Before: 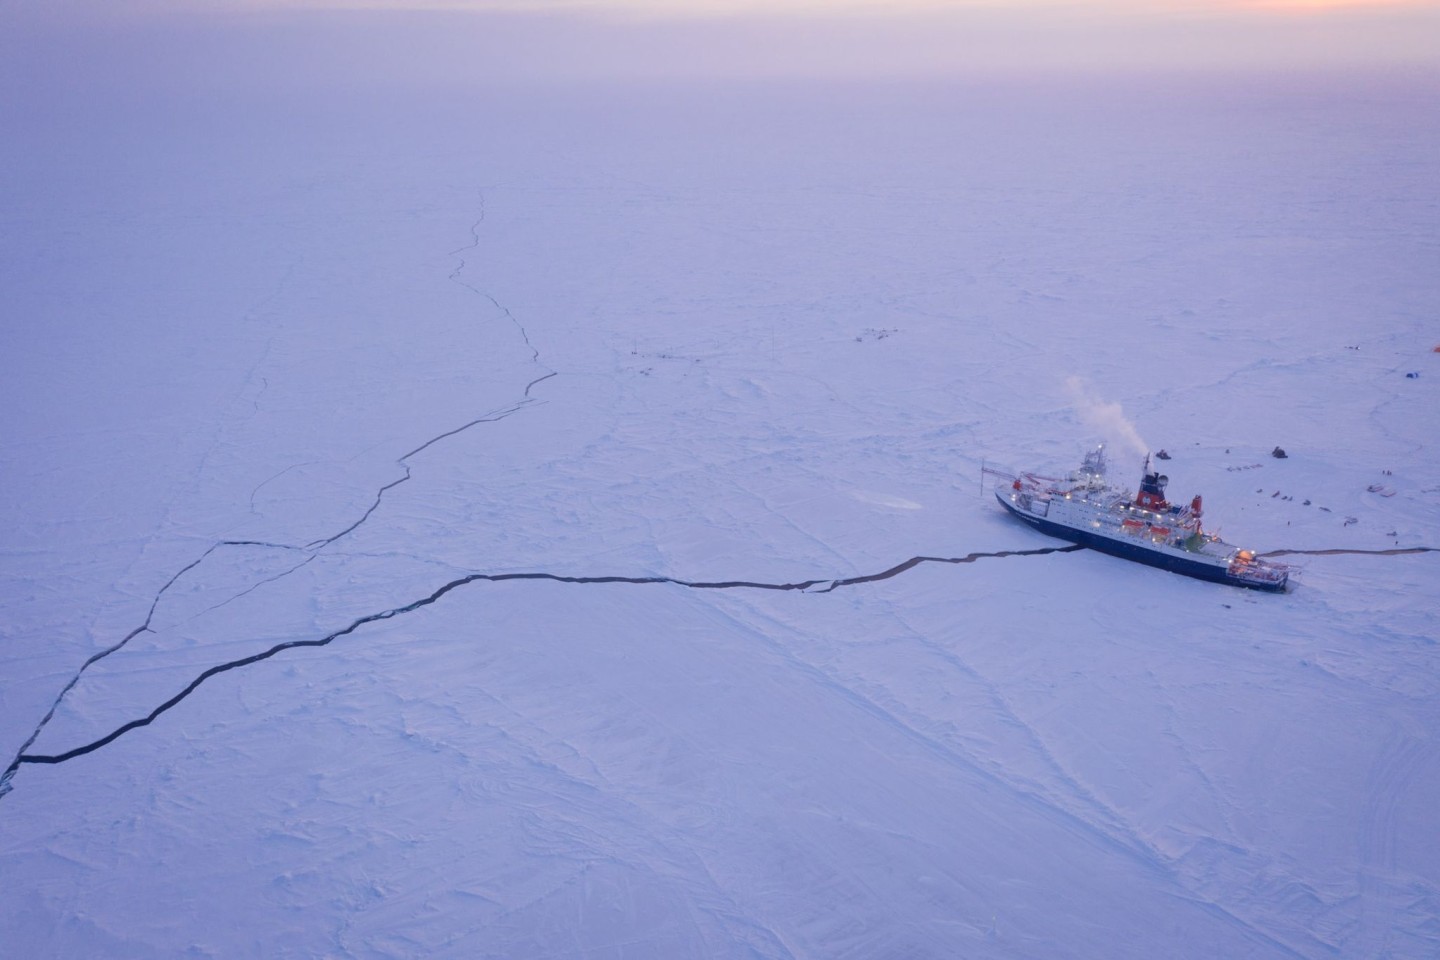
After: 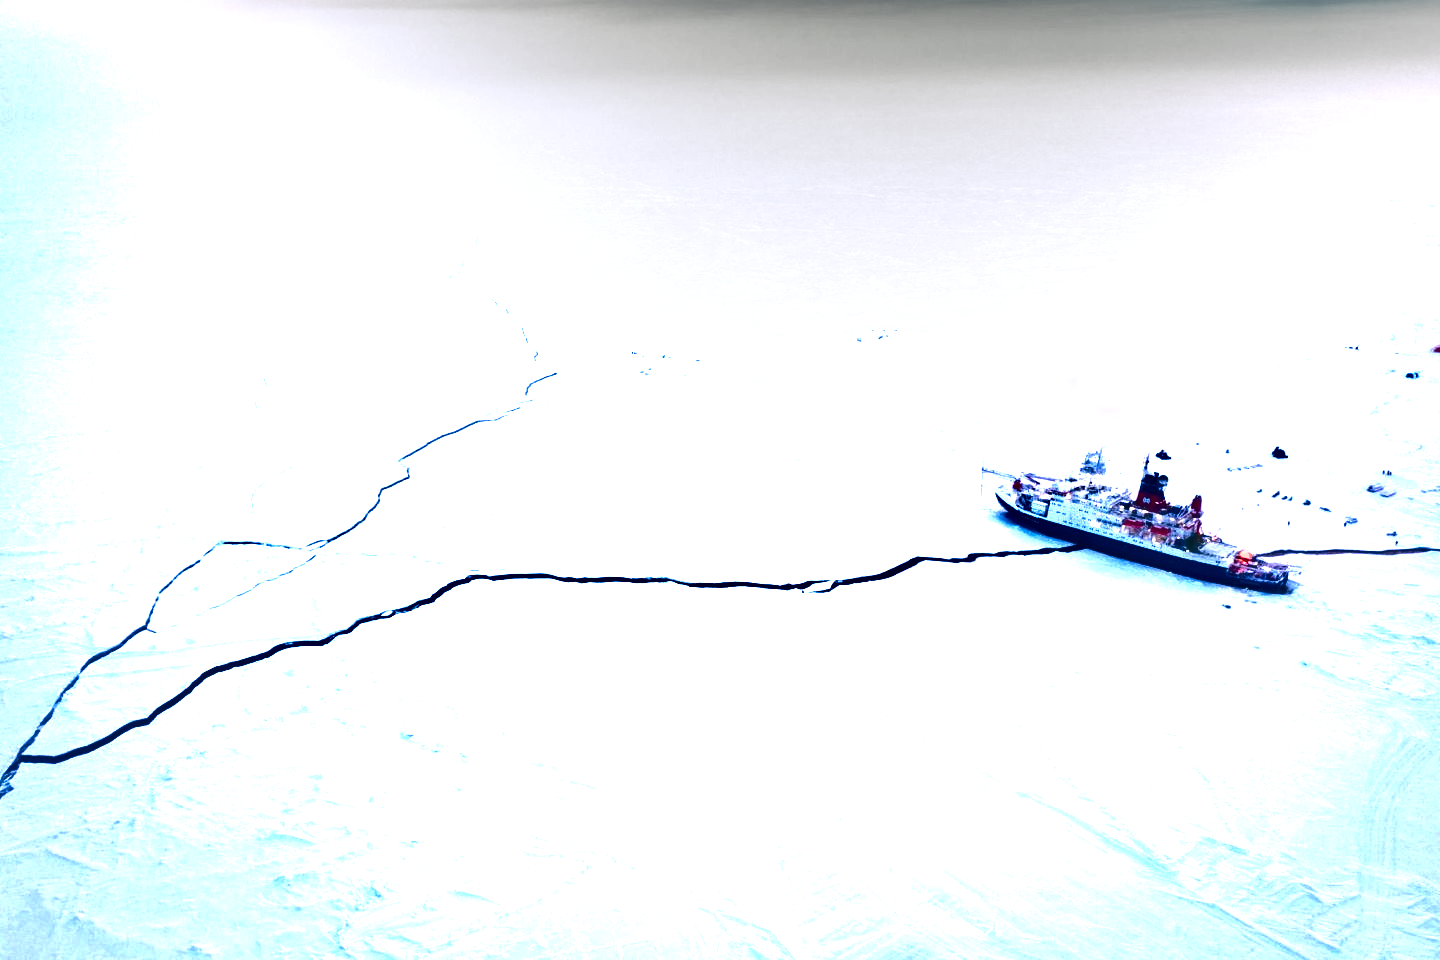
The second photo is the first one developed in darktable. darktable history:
color zones: curves: ch0 [(0, 0.466) (0.128, 0.466) (0.25, 0.5) (0.375, 0.456) (0.5, 0.5) (0.625, 0.5) (0.737, 0.652) (0.875, 0.5)]; ch1 [(0, 0.603) (0.125, 0.618) (0.261, 0.348) (0.372, 0.353) (0.497, 0.363) (0.611, 0.45) (0.731, 0.427) (0.875, 0.518) (0.998, 0.652)]; ch2 [(0, 0.559) (0.125, 0.451) (0.253, 0.564) (0.37, 0.578) (0.5, 0.466) (0.625, 0.471) (0.731, 0.471) (0.88, 0.485)]
contrast brightness saturation: brightness -0.253, saturation 0.203
shadows and highlights: soften with gaussian
exposure: black level correction 0, exposure 1.68 EV, compensate exposure bias true, compensate highlight preservation false
